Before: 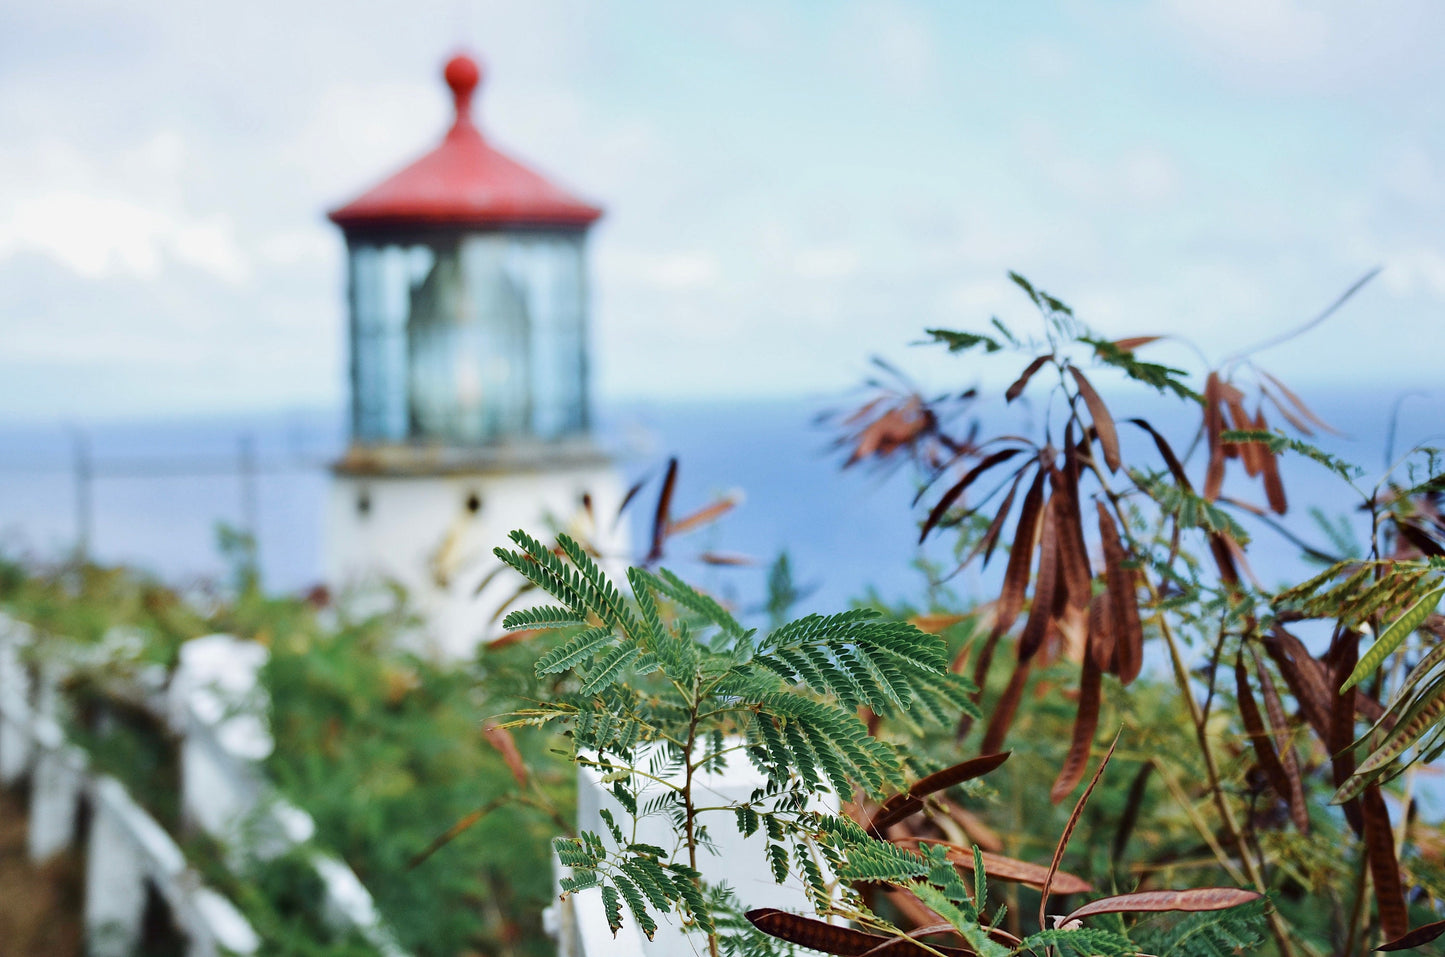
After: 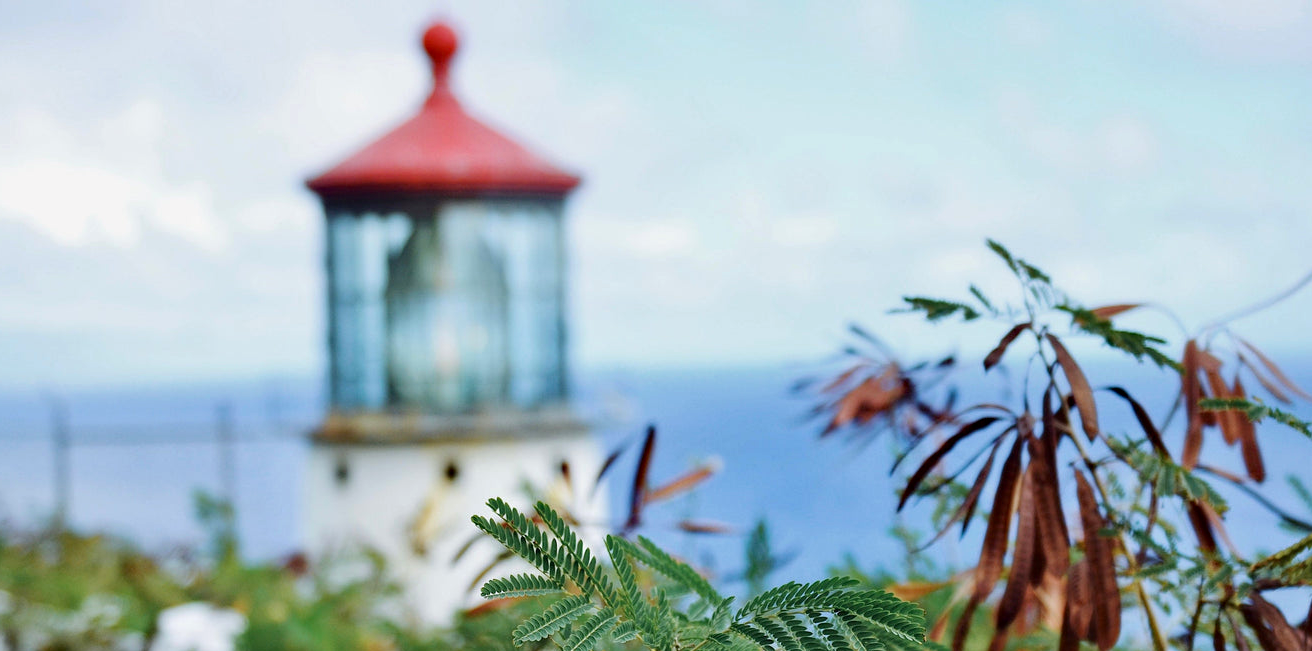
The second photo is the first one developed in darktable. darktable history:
haze removal: compatibility mode true, adaptive false
crop: left 1.584%, top 3.432%, right 7.615%, bottom 28.48%
